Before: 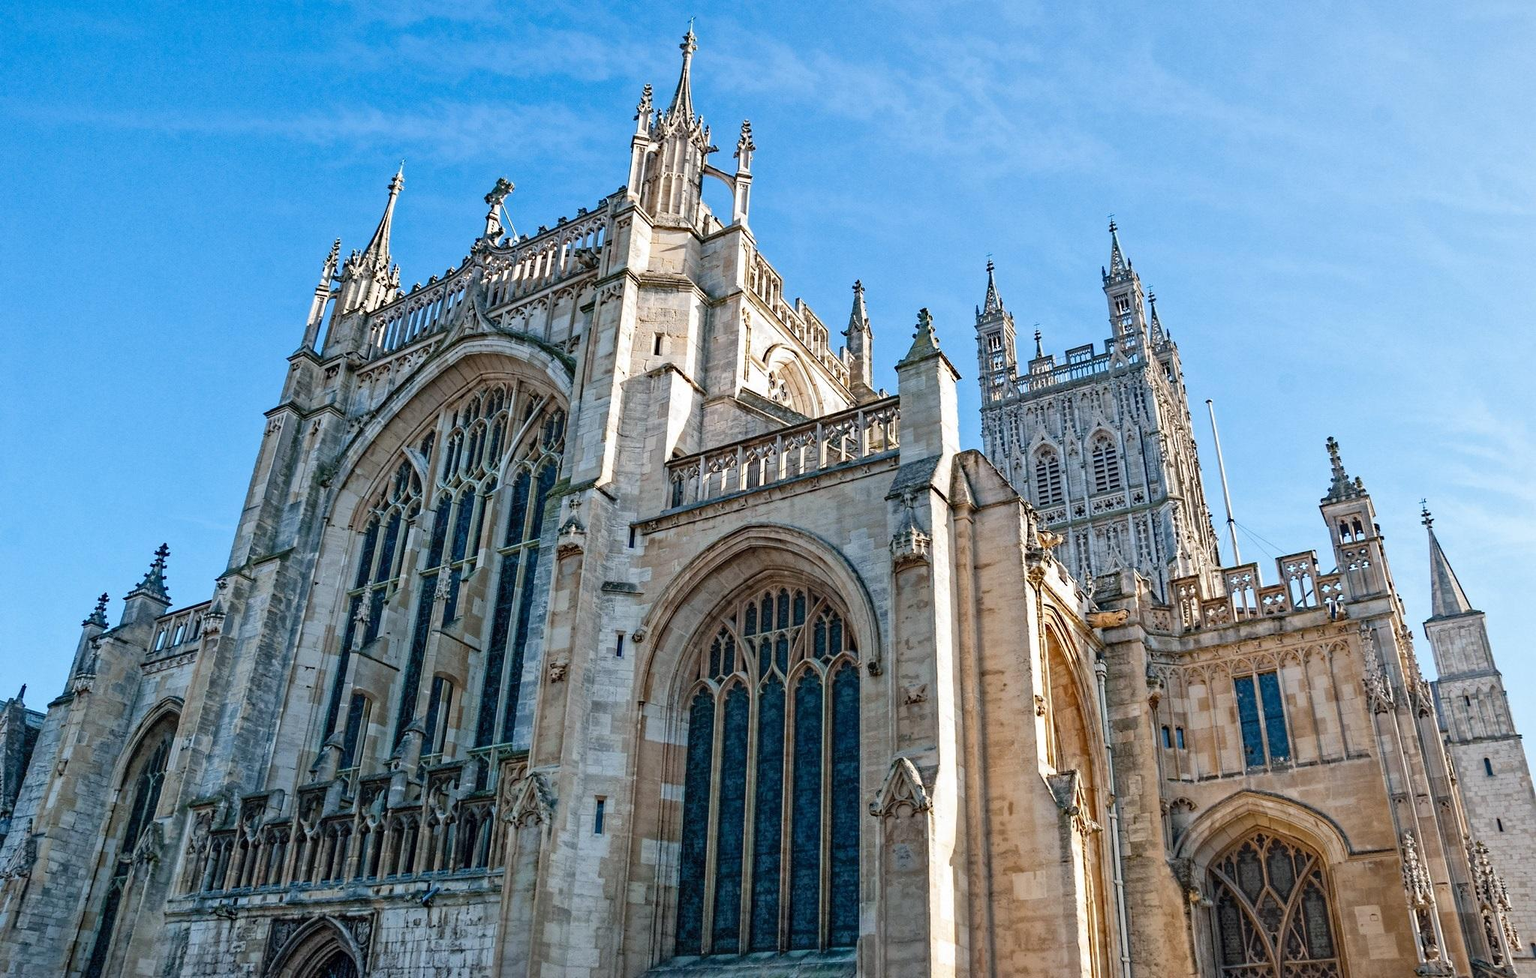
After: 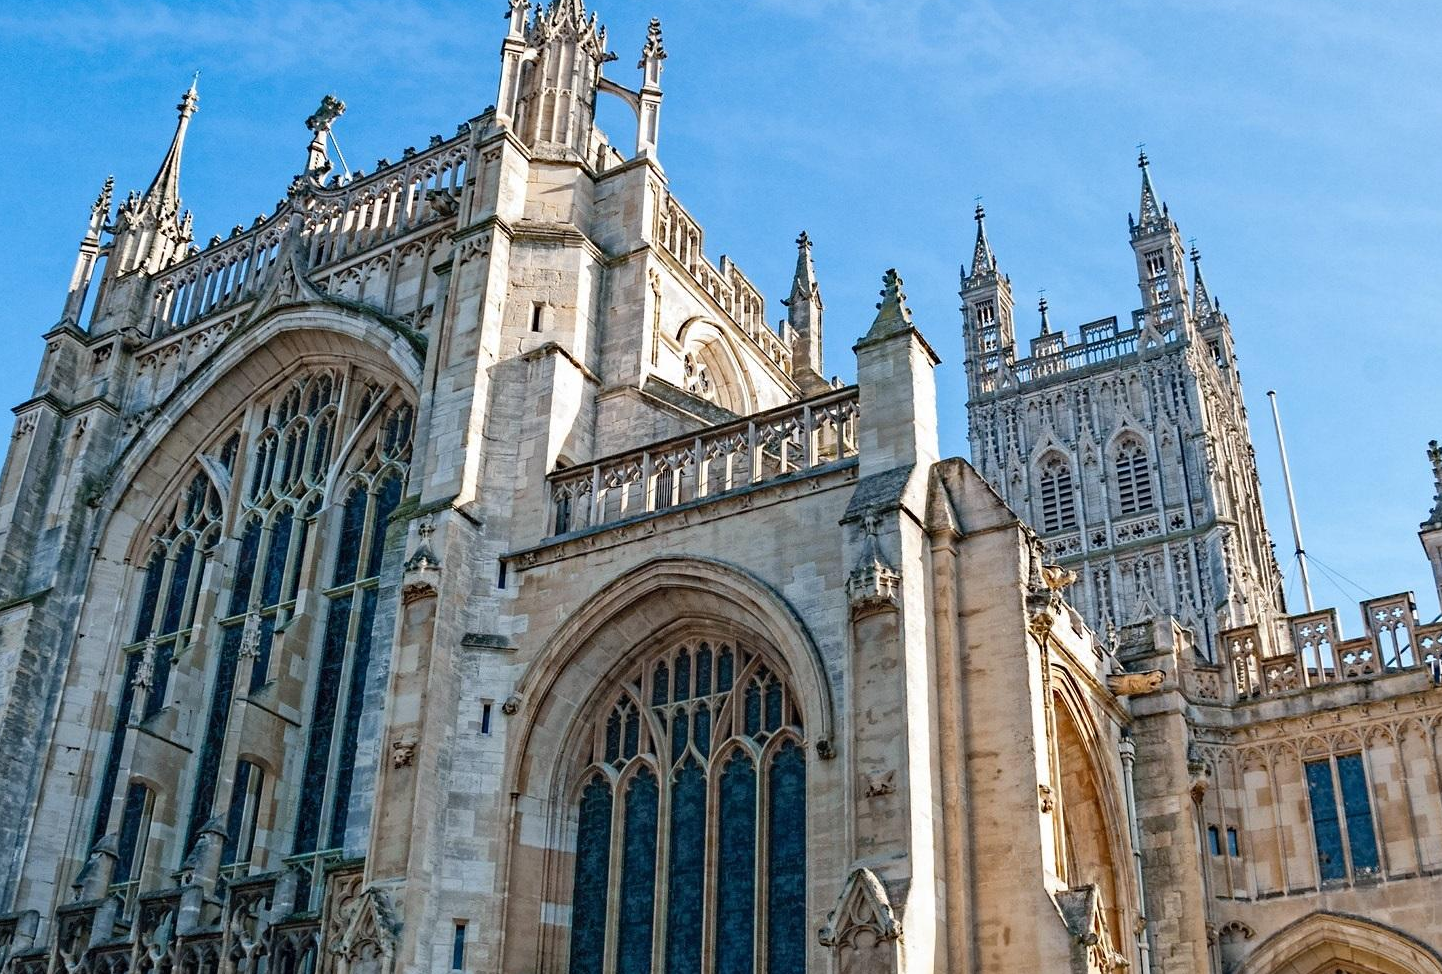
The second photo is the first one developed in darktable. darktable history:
crop and rotate: left 16.649%, top 10.915%, right 12.883%, bottom 14.387%
